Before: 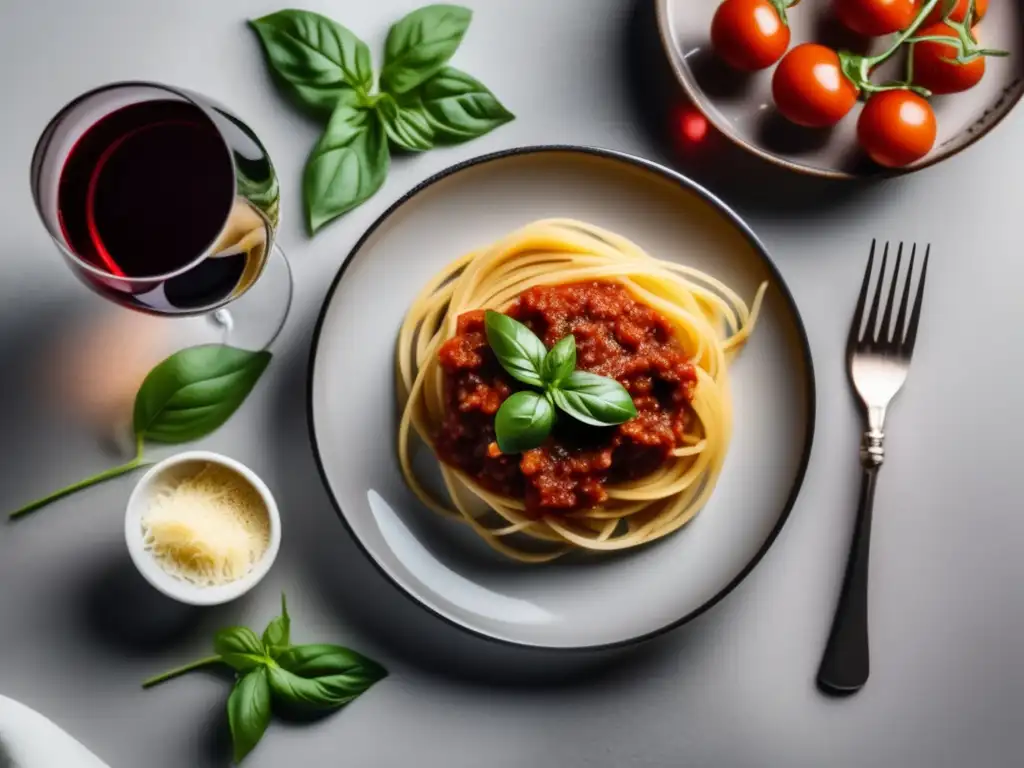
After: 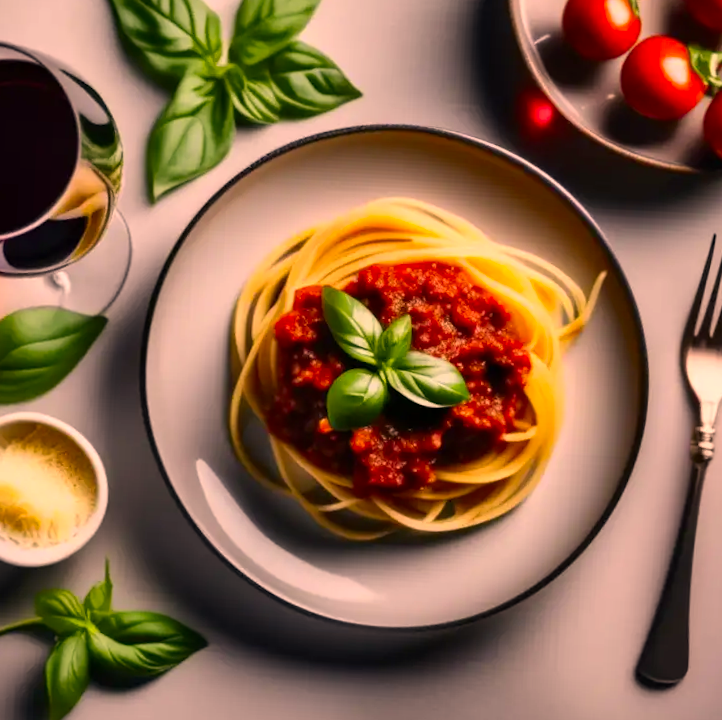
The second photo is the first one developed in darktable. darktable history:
crop and rotate: angle -2.86°, left 14.033%, top 0.032%, right 10.766%, bottom 0.066%
color correction: highlights a* 22.67, highlights b* 22.09
contrast brightness saturation: contrast 0.076, saturation 0.204
